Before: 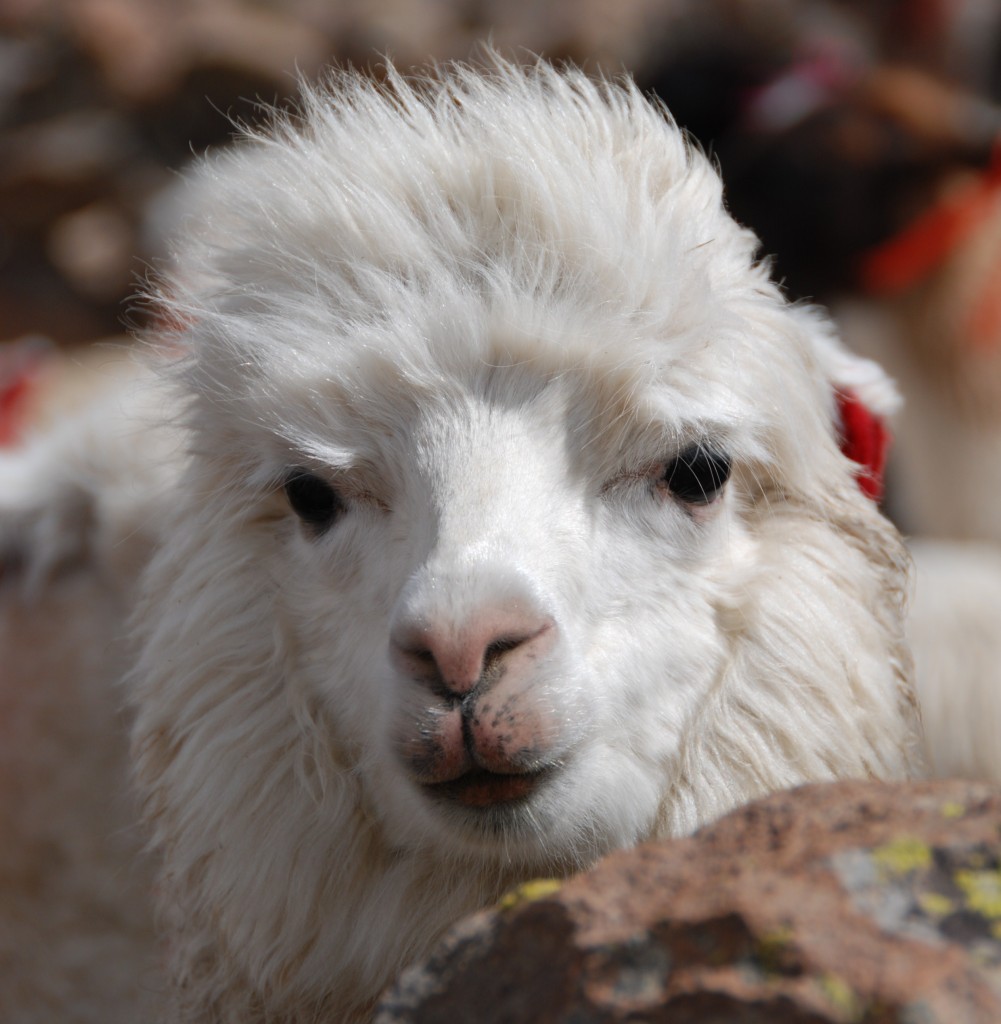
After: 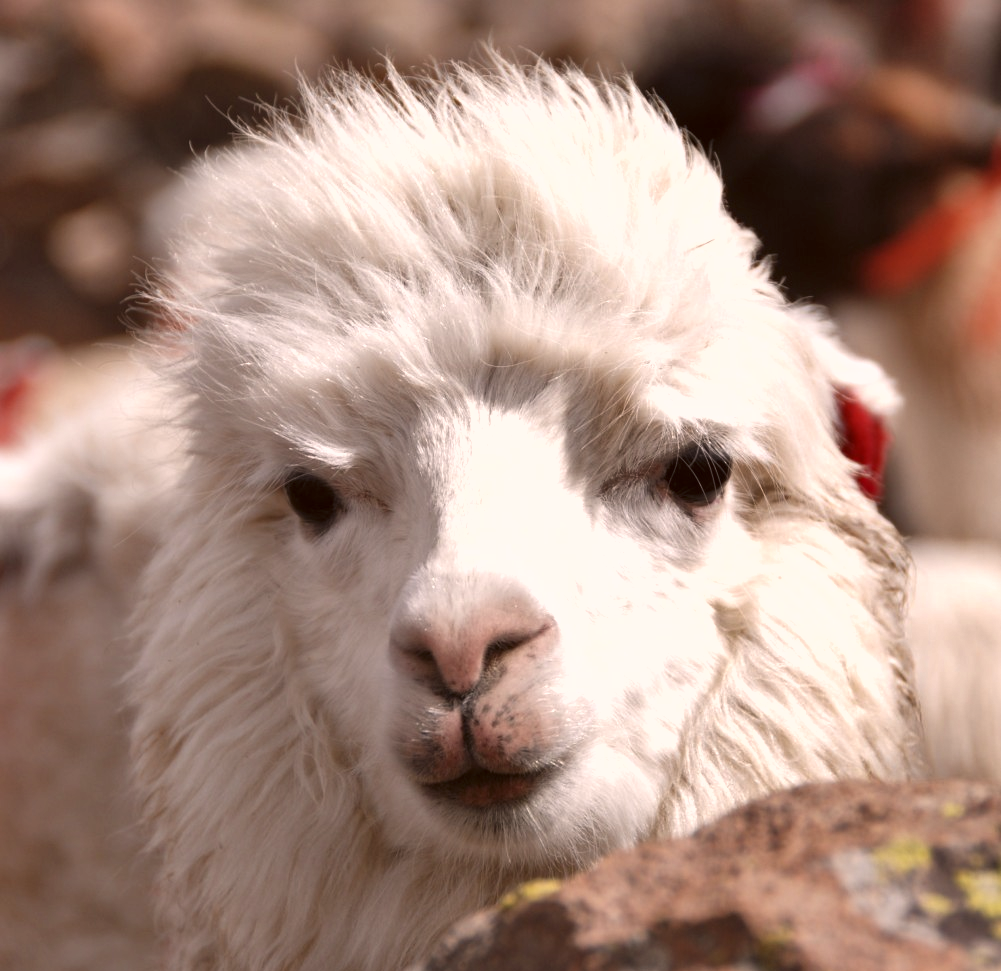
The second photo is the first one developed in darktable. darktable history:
shadows and highlights: shadows color adjustment 97.67%, soften with gaussian
crop and rotate: top 0.003%, bottom 5.163%
color correction: highlights a* 10.21, highlights b* 9.65, shadows a* 7.88, shadows b* 7.63, saturation 0.775
exposure: black level correction 0, exposure 0.698 EV, compensate highlight preservation false
